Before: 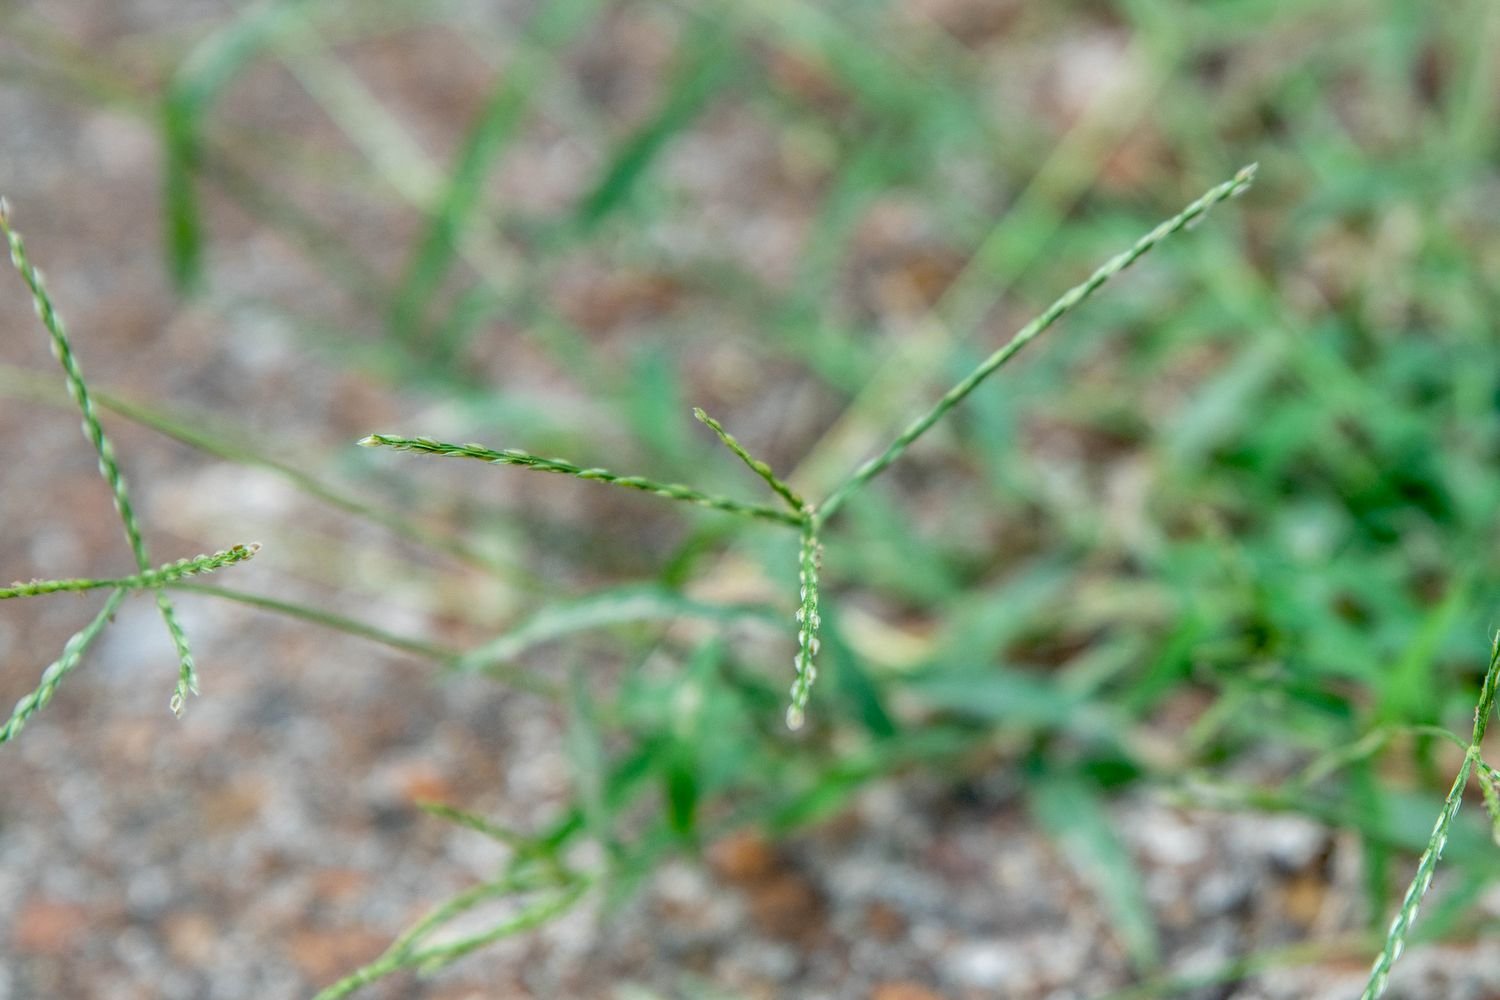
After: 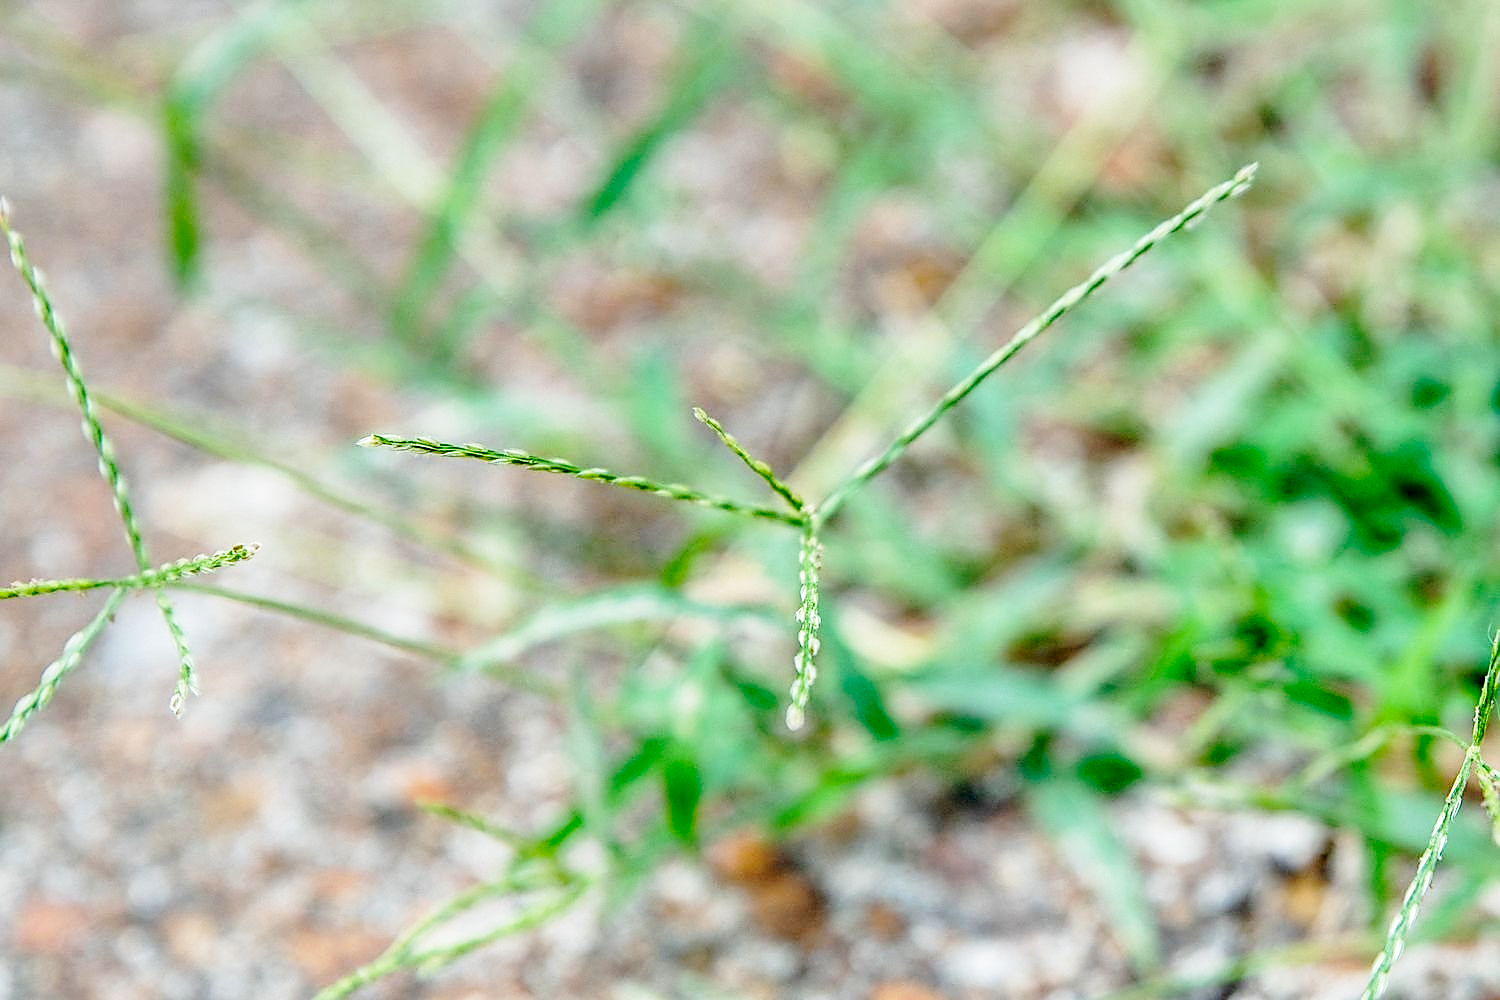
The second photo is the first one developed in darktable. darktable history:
sharpen: radius 1.409, amount 1.25, threshold 0.707
base curve: curves: ch0 [(0, 0) (0.028, 0.03) (0.121, 0.232) (0.46, 0.748) (0.859, 0.968) (1, 1)], preserve colors none
exposure: black level correction 0.013, compensate highlight preservation false
